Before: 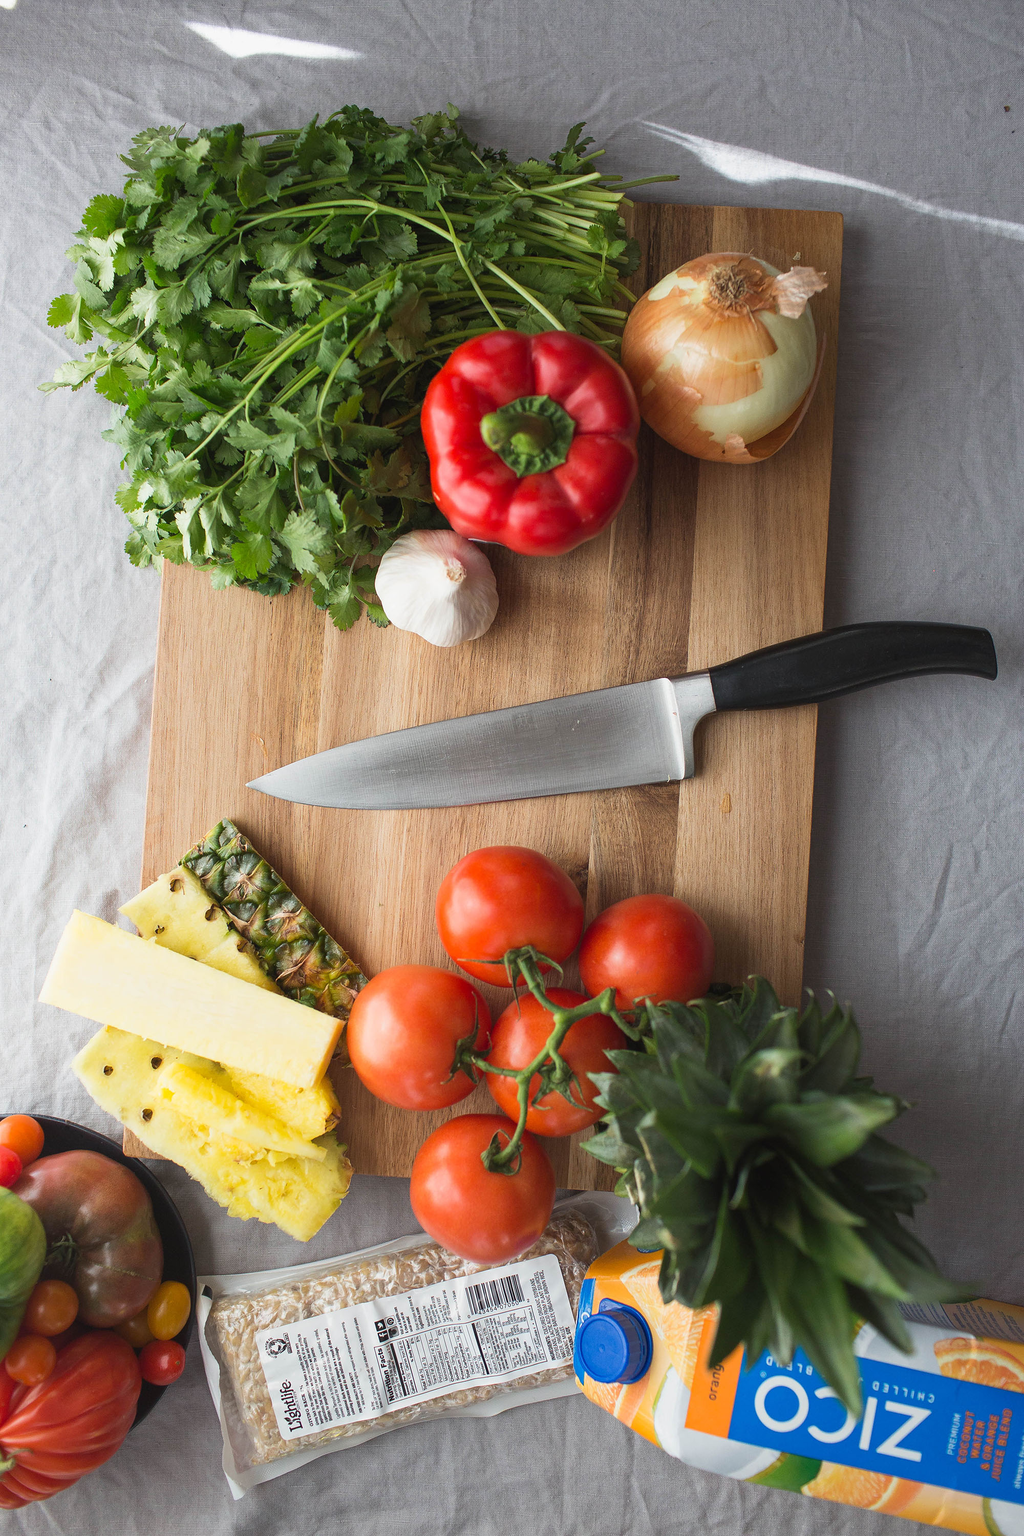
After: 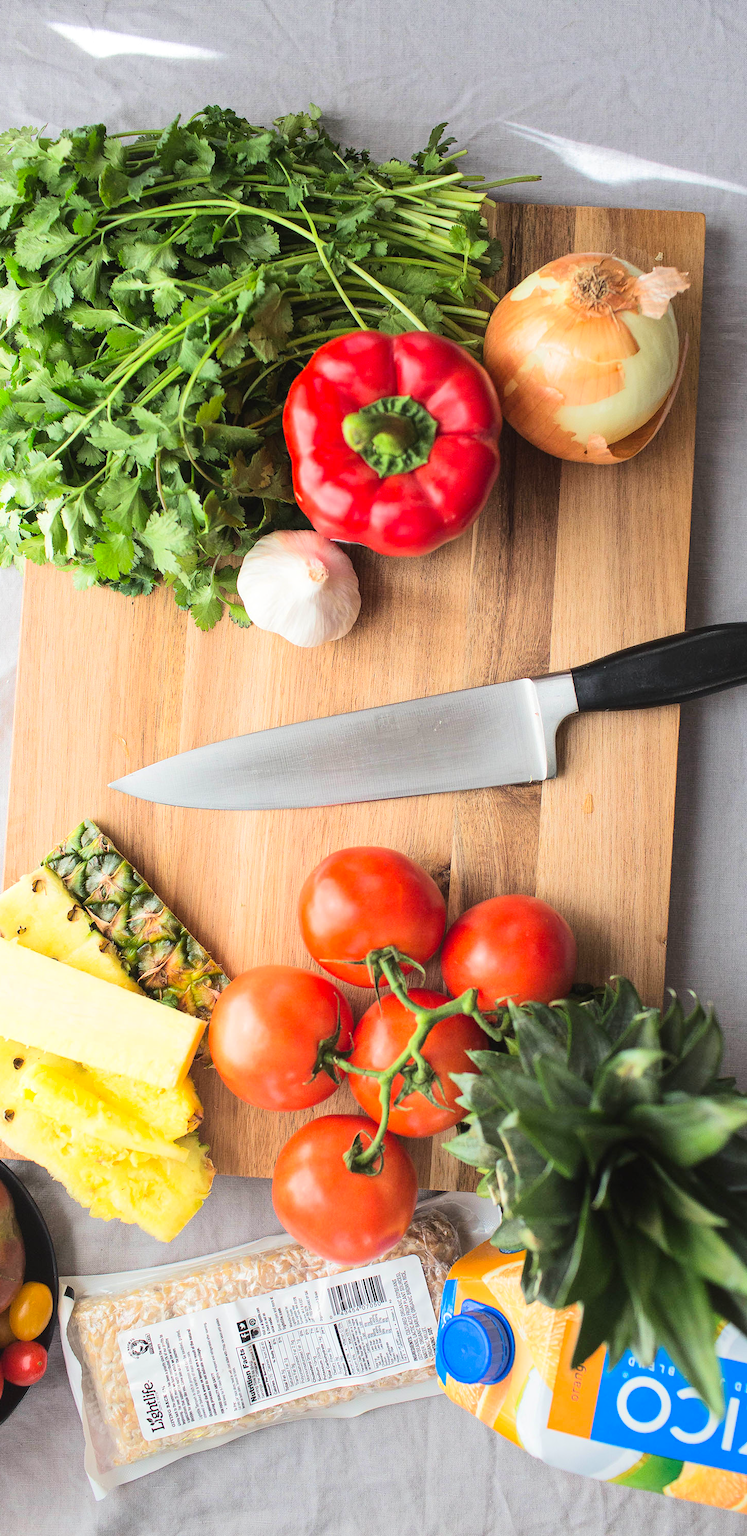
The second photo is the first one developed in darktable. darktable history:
contrast brightness saturation: contrast 0.041, saturation 0.065
tone equalizer: -7 EV 0.155 EV, -6 EV 0.606 EV, -5 EV 1.16 EV, -4 EV 1.32 EV, -3 EV 1.13 EV, -2 EV 0.6 EV, -1 EV 0.165 EV, edges refinement/feathering 500, mask exposure compensation -1.57 EV, preserve details no
crop: left 13.527%, right 13.447%
